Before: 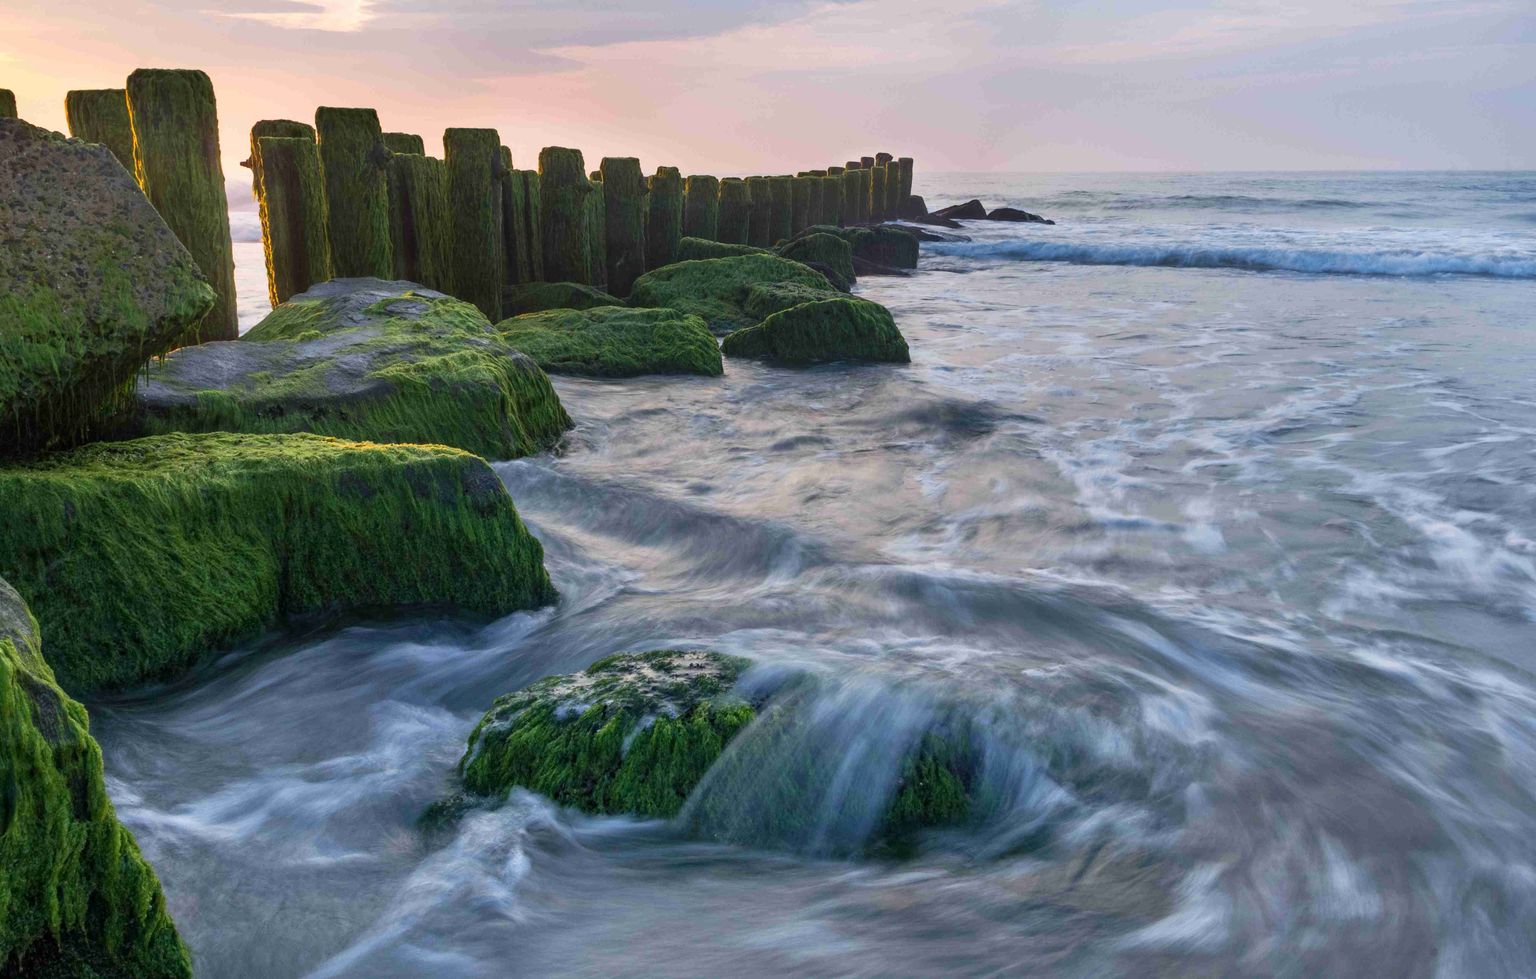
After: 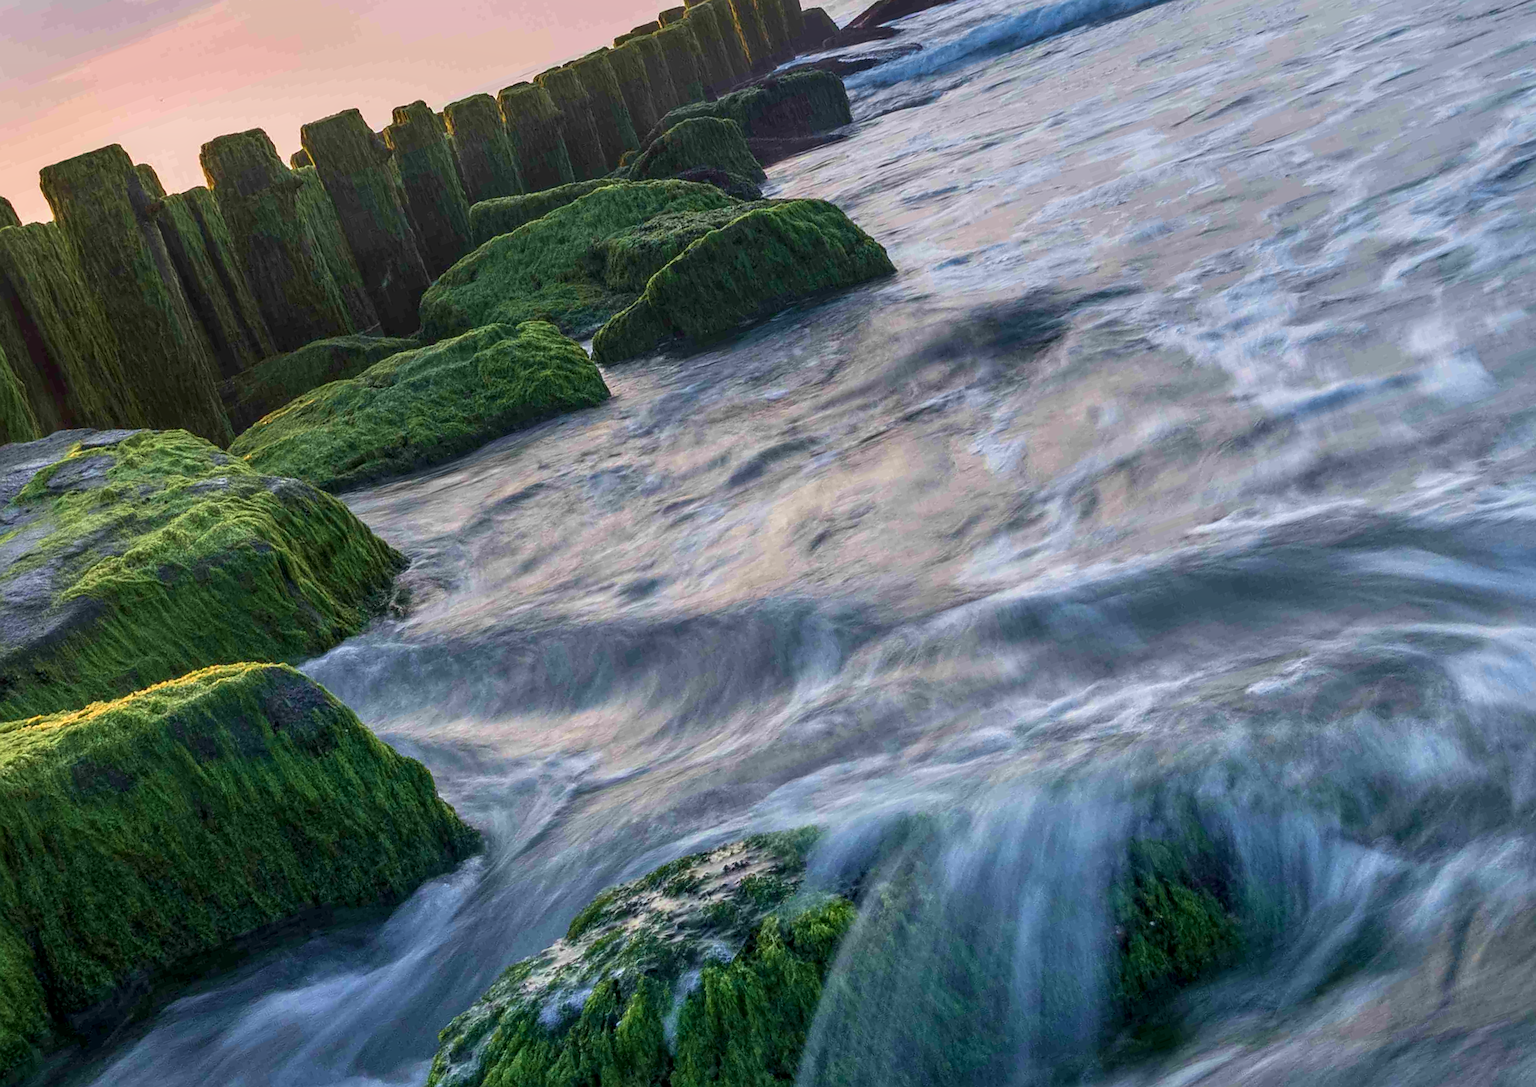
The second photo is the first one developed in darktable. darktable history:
local contrast: on, module defaults
sharpen: on, module defaults
crop and rotate: angle 19.96°, left 6.839%, right 4.24%, bottom 1.164%
velvia: on, module defaults
